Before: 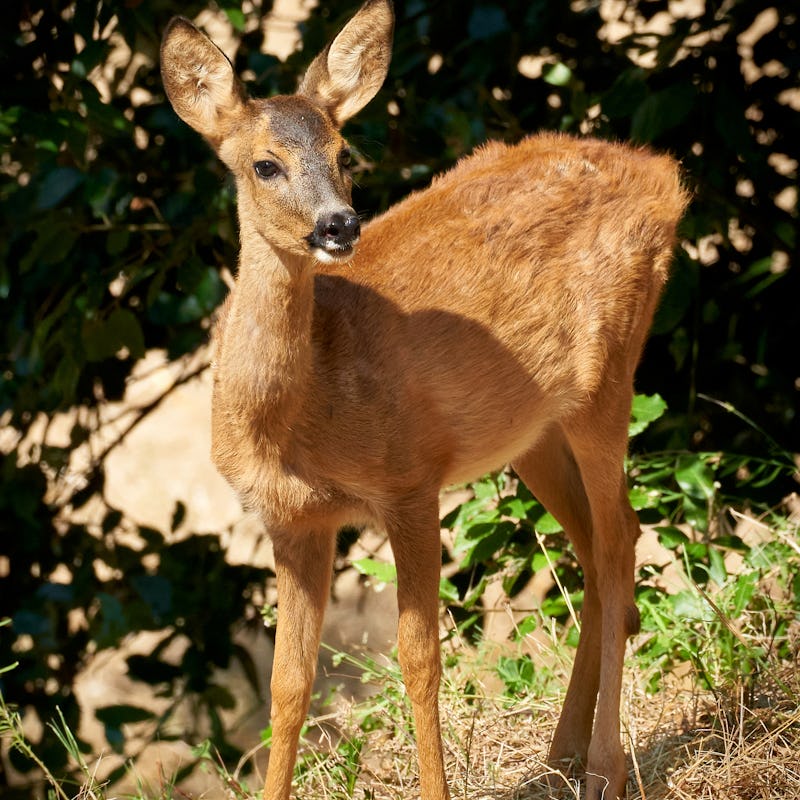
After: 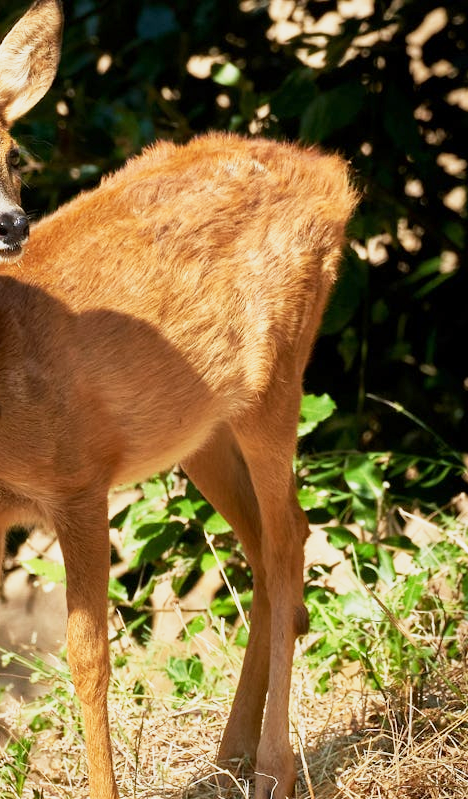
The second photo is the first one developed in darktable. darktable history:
crop: left 41.402%
base curve: curves: ch0 [(0, 0) (0.088, 0.125) (0.176, 0.251) (0.354, 0.501) (0.613, 0.749) (1, 0.877)], preserve colors none
